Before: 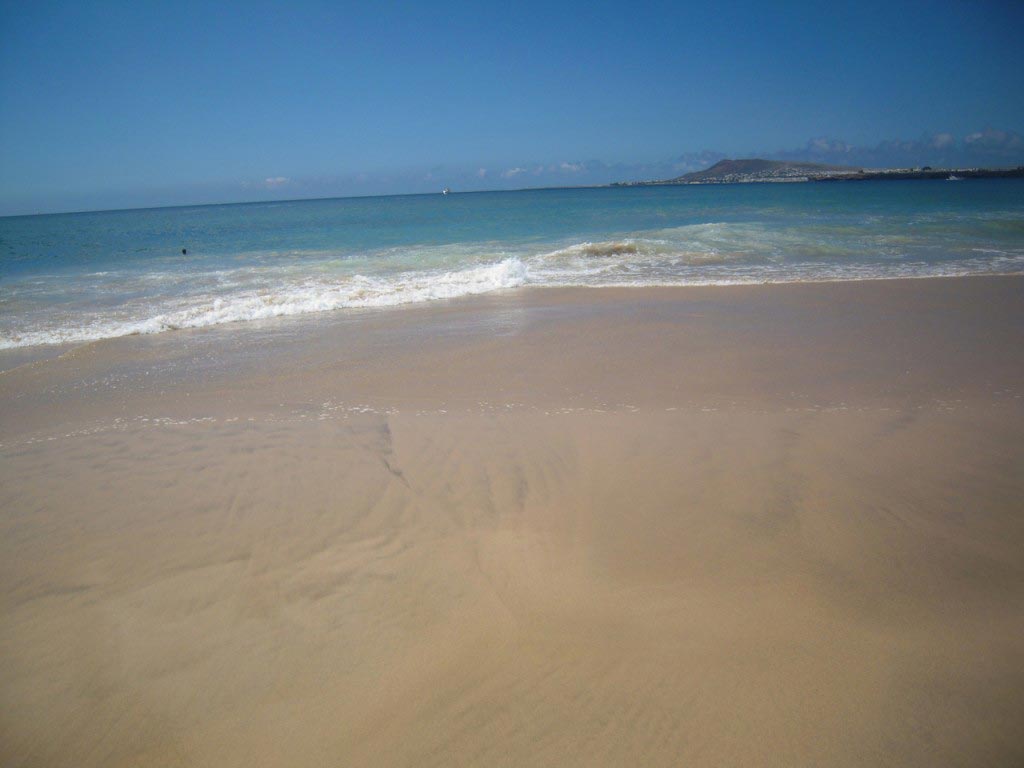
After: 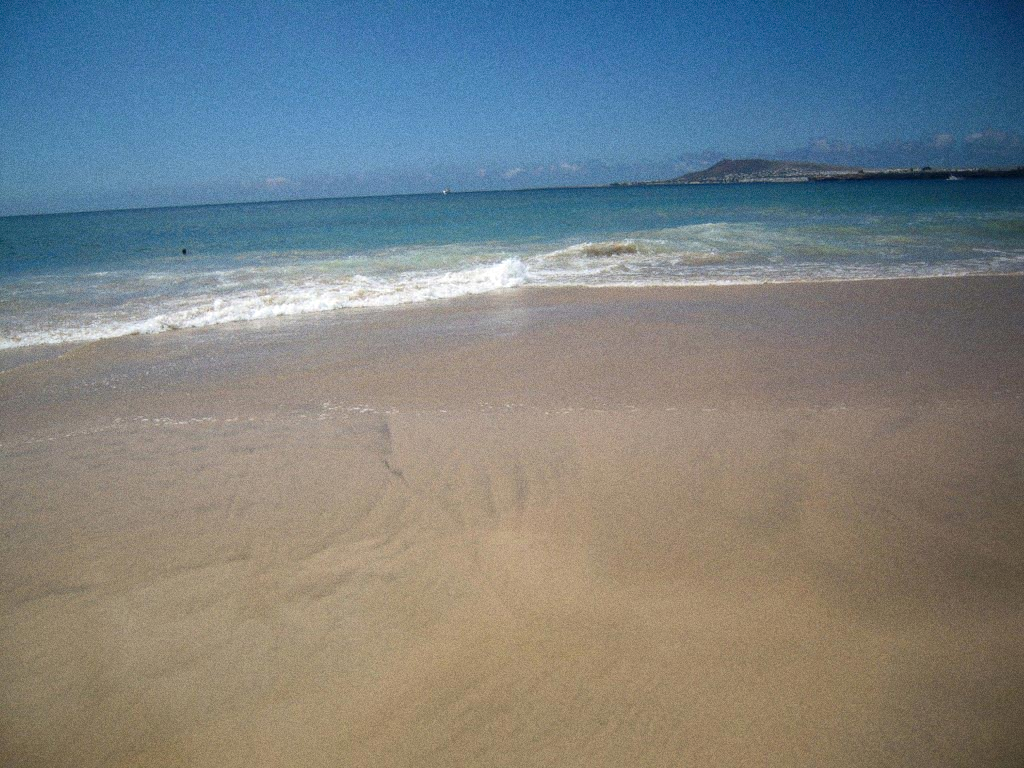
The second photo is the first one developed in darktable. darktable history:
local contrast: on, module defaults
grain: coarseness 8.68 ISO, strength 31.94%
